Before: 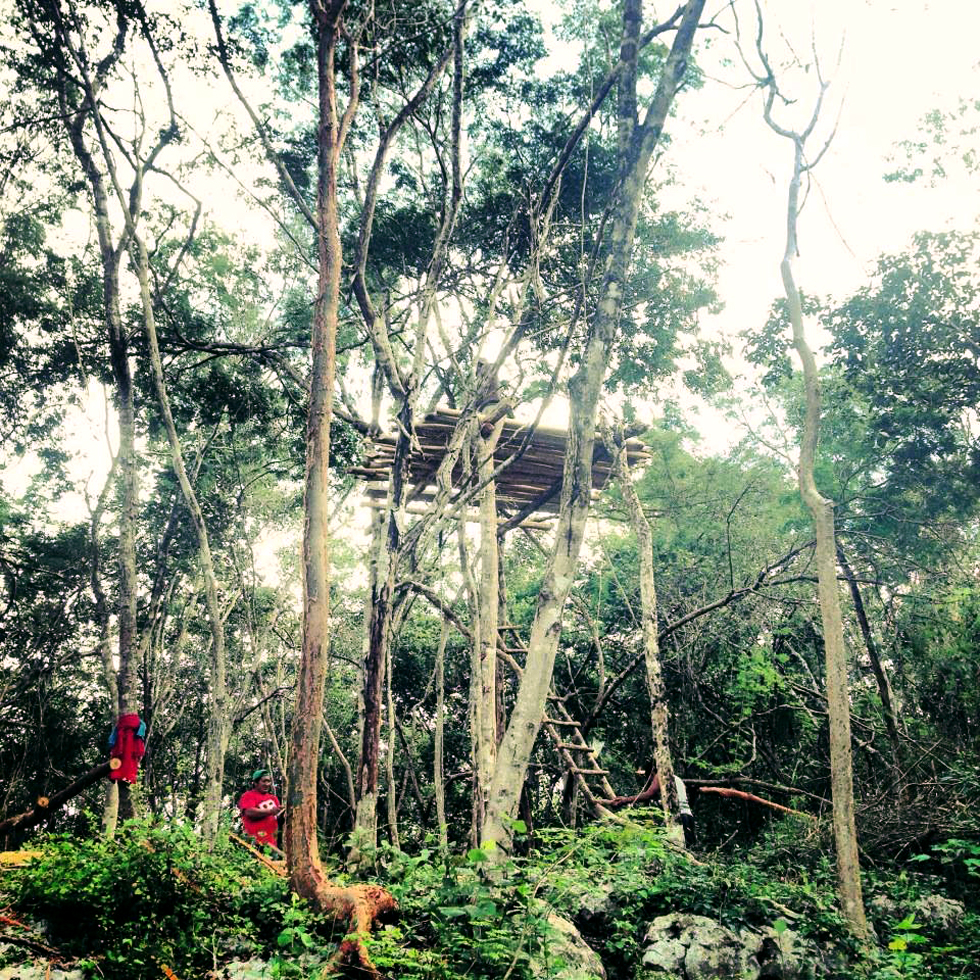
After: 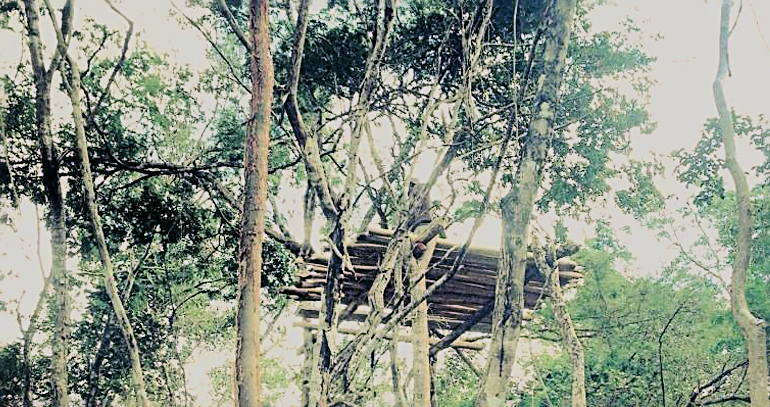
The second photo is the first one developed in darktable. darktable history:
crop: left 7.036%, top 18.398%, right 14.379%, bottom 40.043%
sharpen: radius 2.543, amount 0.636
filmic rgb: black relative exposure -7.65 EV, white relative exposure 4.56 EV, hardness 3.61, color science v6 (2022)
